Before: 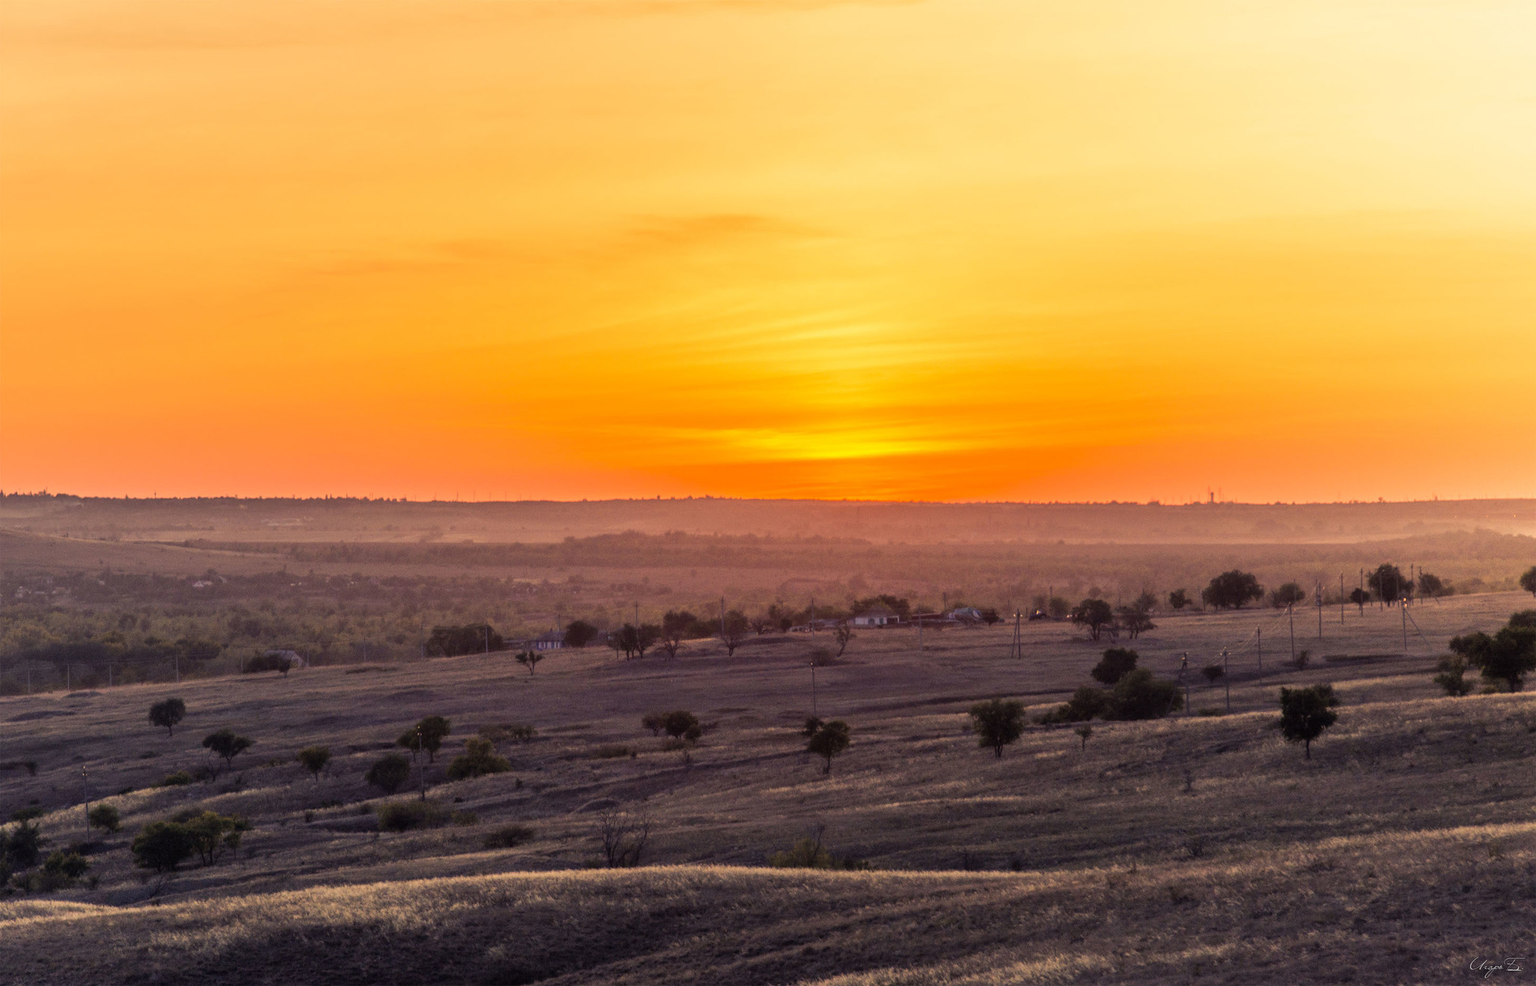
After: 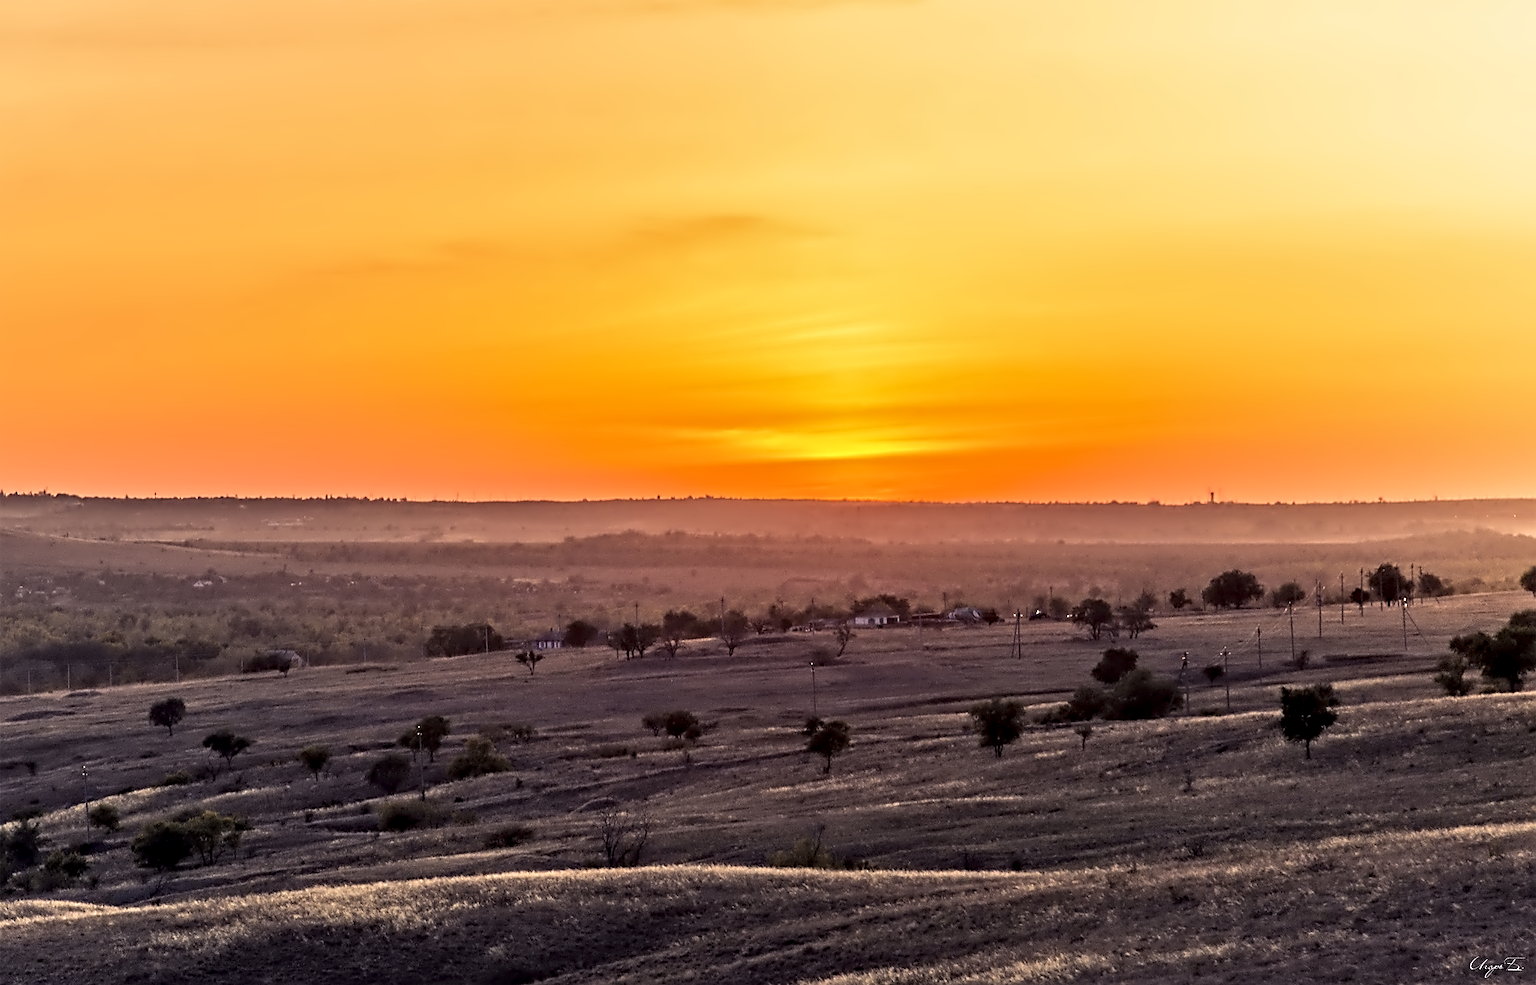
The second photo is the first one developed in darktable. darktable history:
sharpen: on, module defaults
contrast equalizer: y [[0.5, 0.542, 0.583, 0.625, 0.667, 0.708], [0.5 ×6], [0.5 ×6], [0, 0.033, 0.067, 0.1, 0.133, 0.167], [0, 0.05, 0.1, 0.15, 0.2, 0.25]]
